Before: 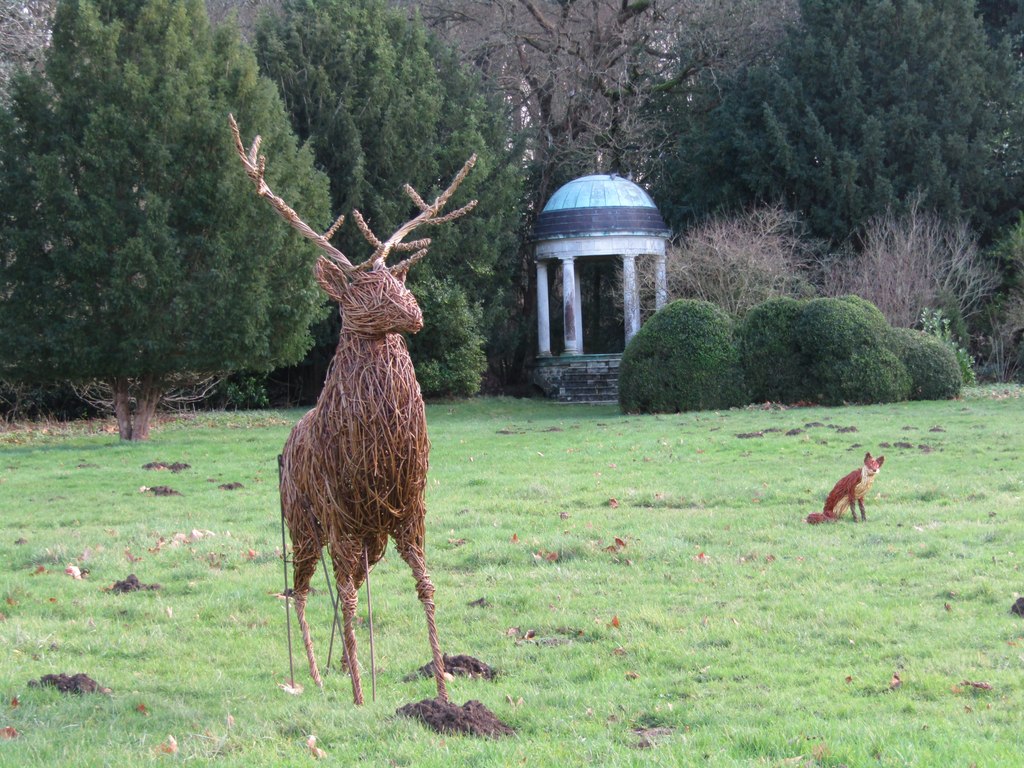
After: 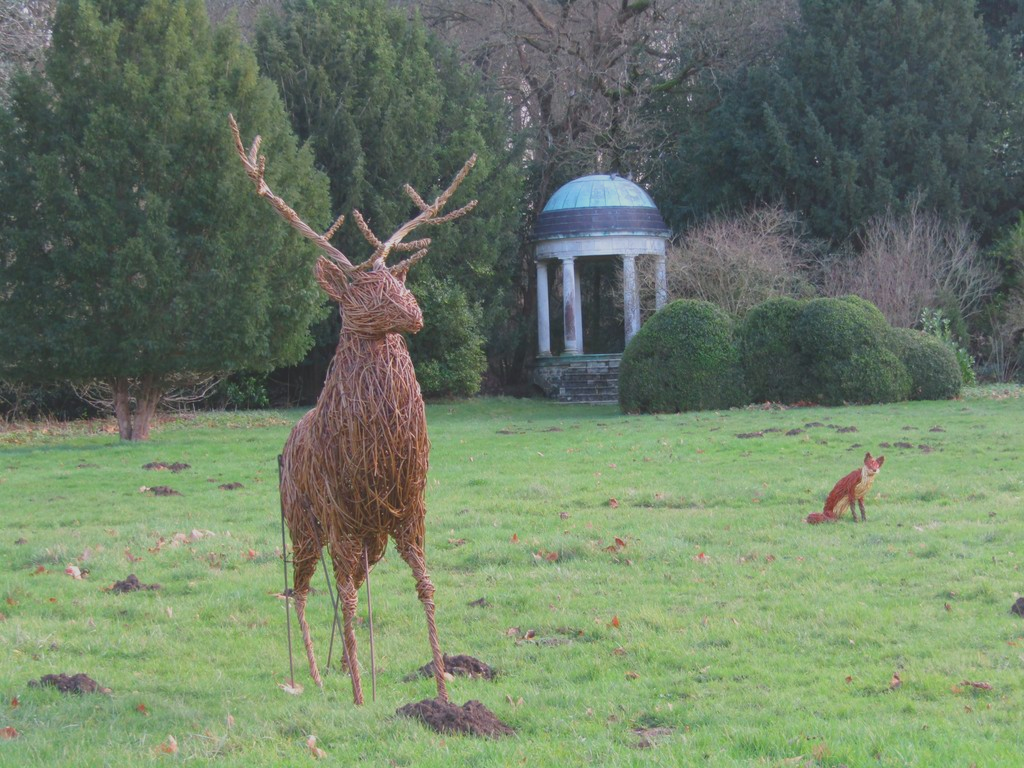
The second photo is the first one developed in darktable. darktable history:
contrast brightness saturation: contrast -0.294
